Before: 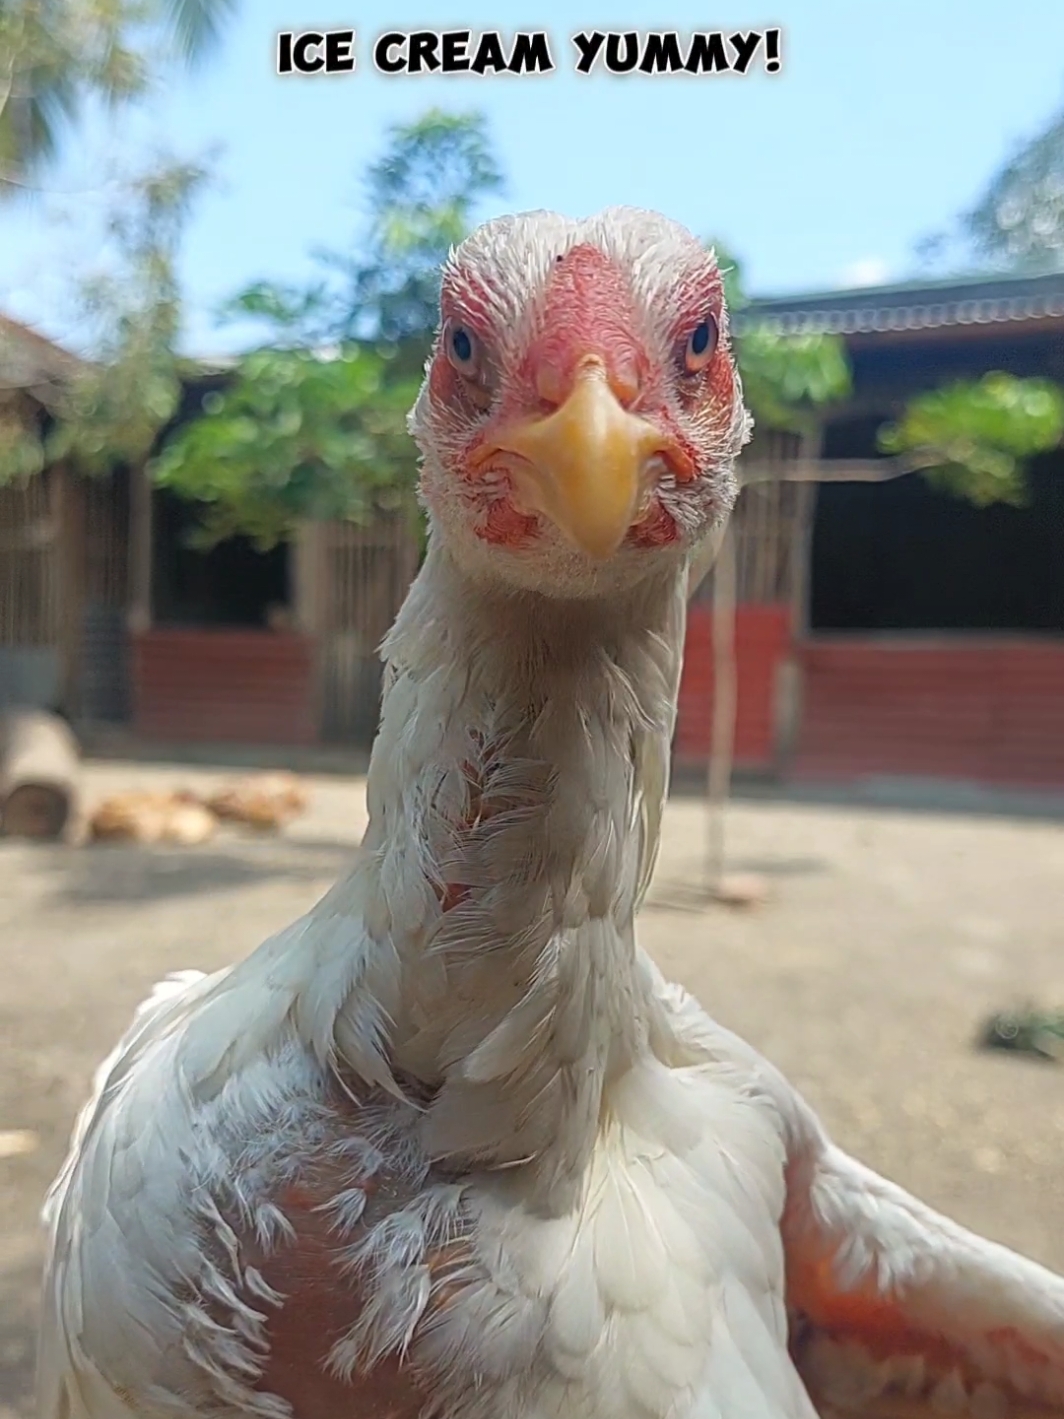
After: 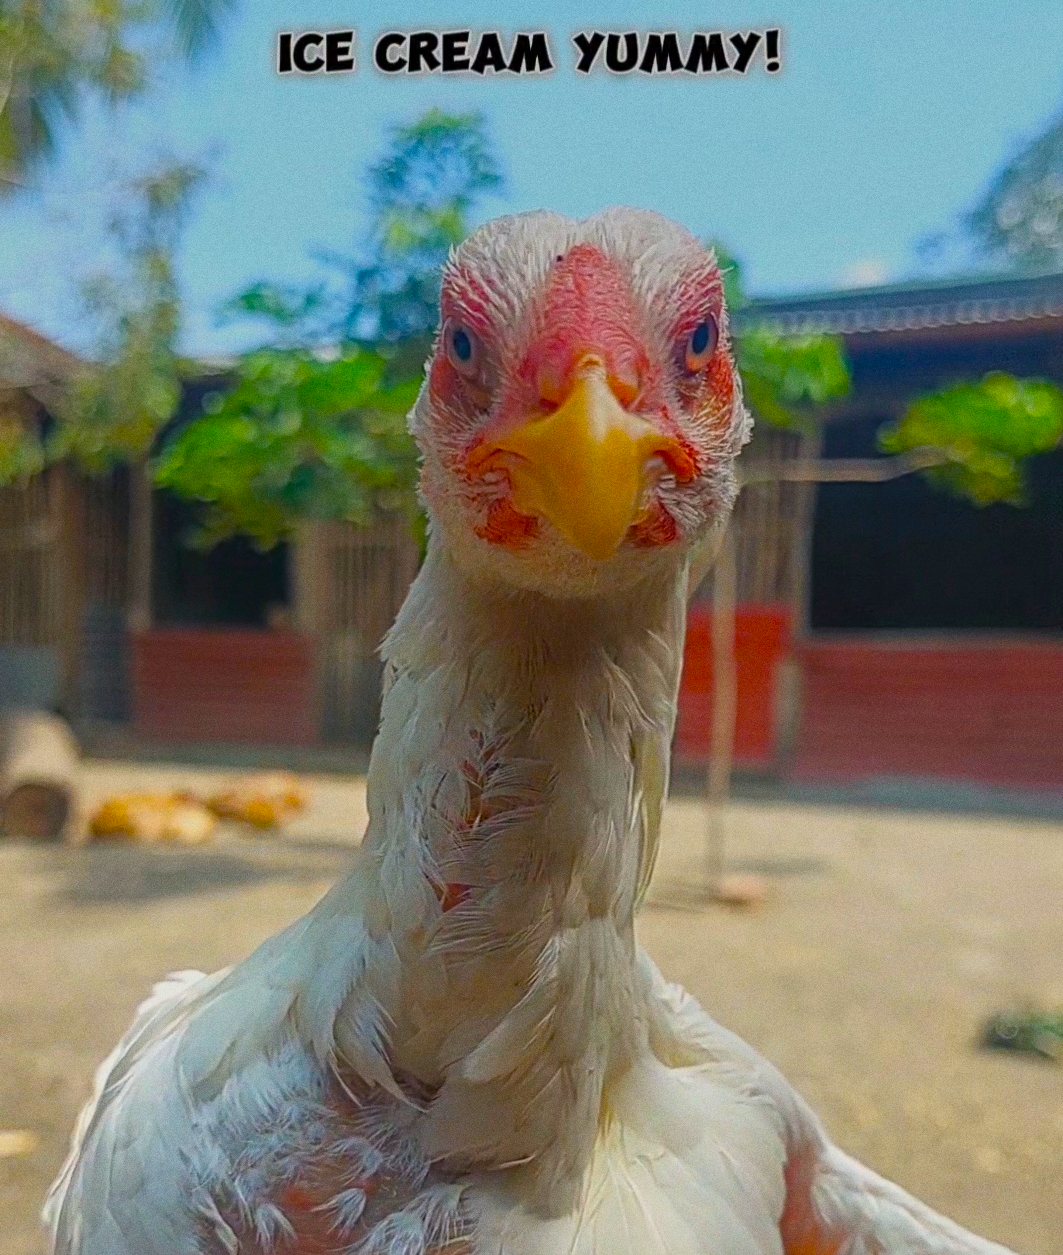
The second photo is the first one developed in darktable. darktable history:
grain: coarseness 0.09 ISO
color balance: input saturation 134.34%, contrast -10.04%, contrast fulcrum 19.67%, output saturation 133.51%
graduated density: on, module defaults
crop and rotate: top 0%, bottom 11.49%
exposure: exposure -0.151 EV, compensate highlight preservation false
